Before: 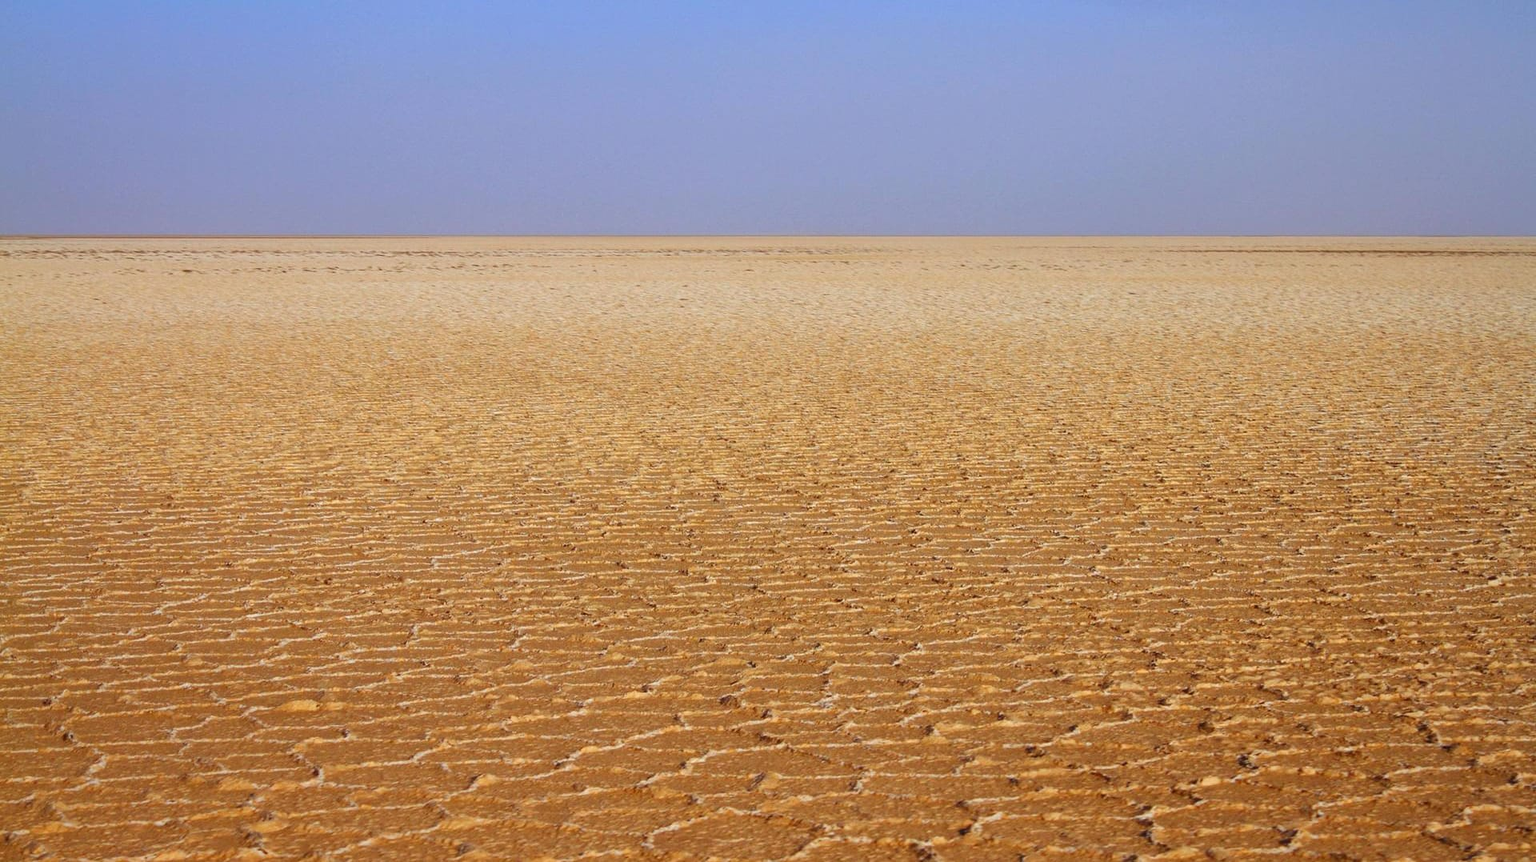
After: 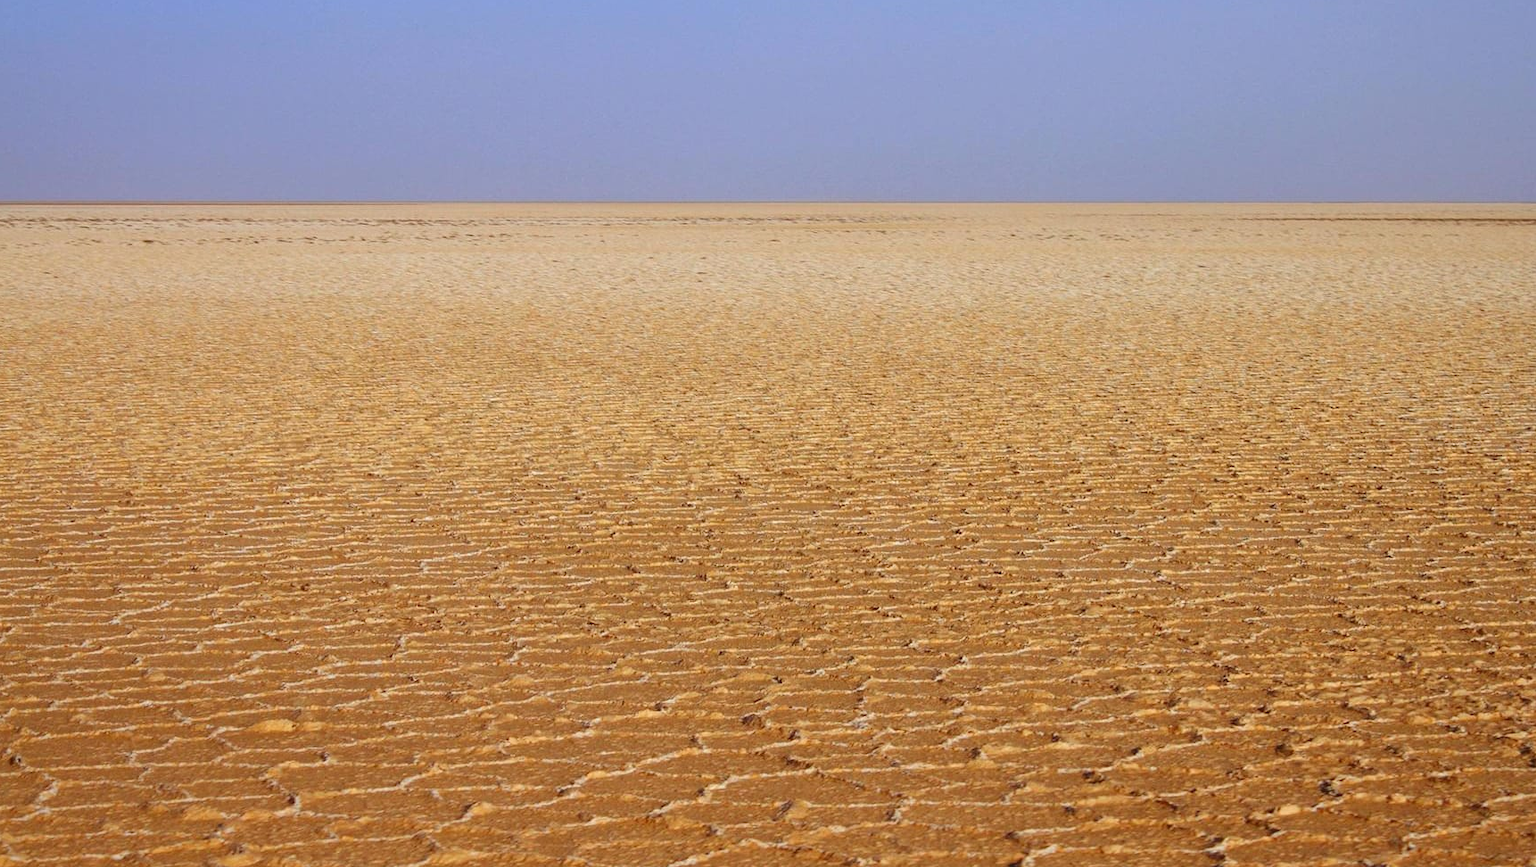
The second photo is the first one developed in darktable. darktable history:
crop: left 3.562%, top 6.387%, right 6.719%, bottom 3.297%
